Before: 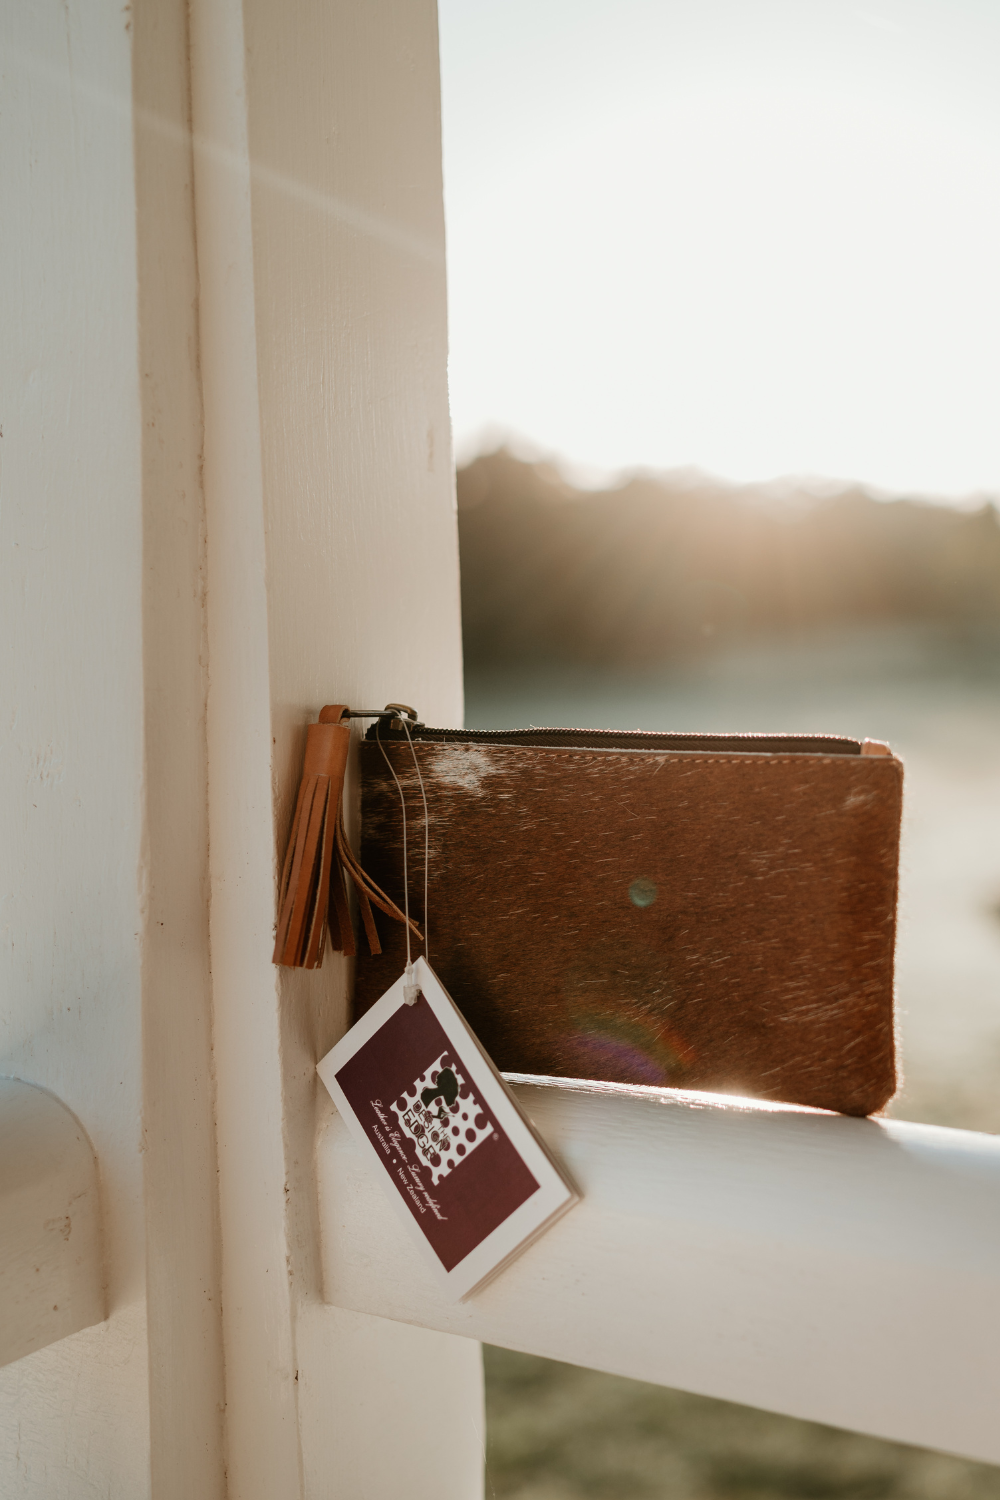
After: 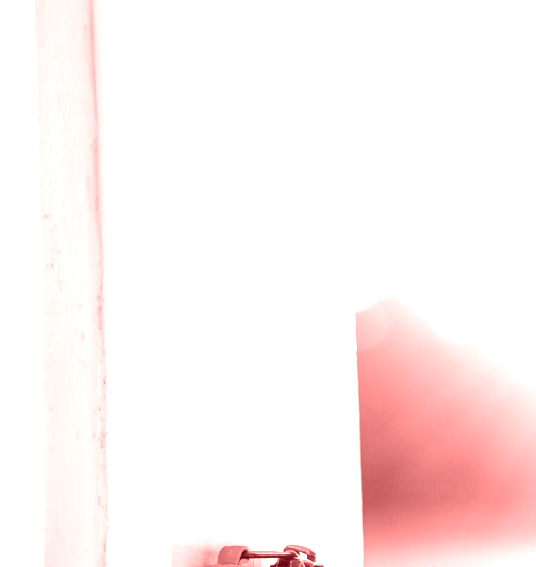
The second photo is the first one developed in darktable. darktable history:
exposure: black level correction 0.001, exposure 2 EV, compensate highlight preservation false
colorize: saturation 60%, source mix 100%
color zones: curves: ch0 [(0, 0.48) (0.209, 0.398) (0.305, 0.332) (0.429, 0.493) (0.571, 0.5) (0.714, 0.5) (0.857, 0.5) (1, 0.48)]; ch1 [(0, 0.736) (0.143, 0.625) (0.225, 0.371) (0.429, 0.256) (0.571, 0.241) (0.714, 0.213) (0.857, 0.48) (1, 0.736)]; ch2 [(0, 0.448) (0.143, 0.498) (0.286, 0.5) (0.429, 0.5) (0.571, 0.5) (0.714, 0.5) (0.857, 0.5) (1, 0.448)]
crop: left 10.121%, top 10.631%, right 36.218%, bottom 51.526%
